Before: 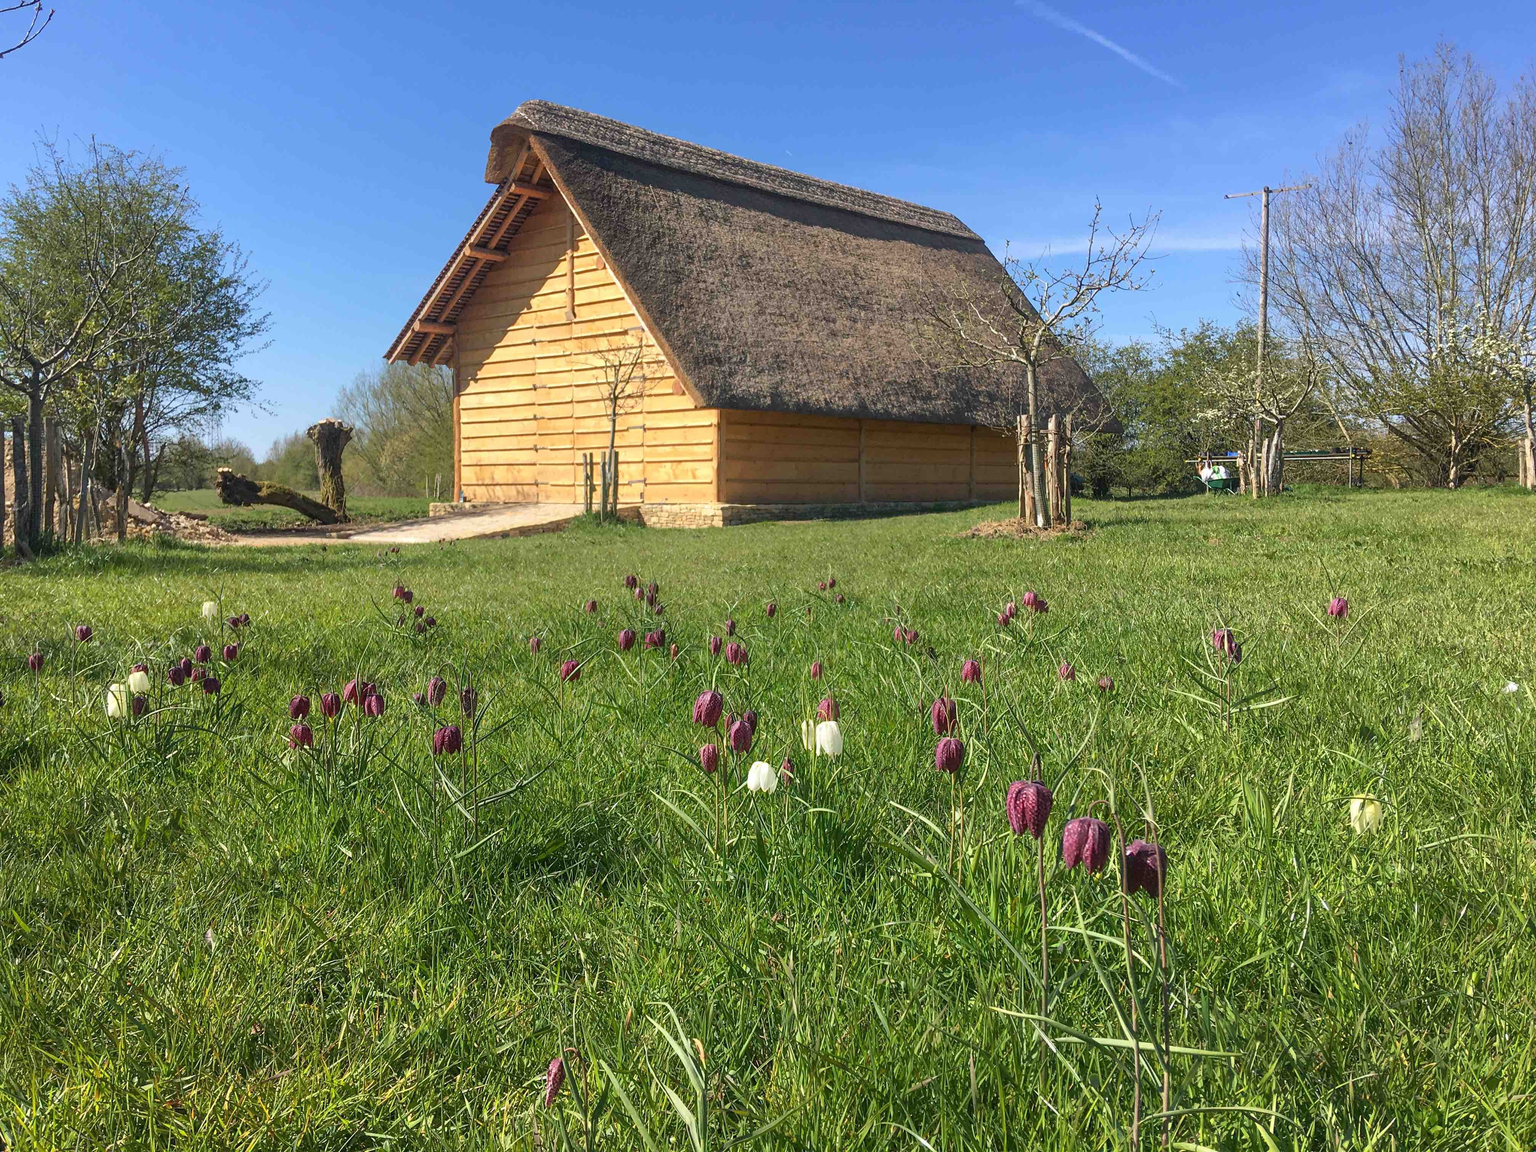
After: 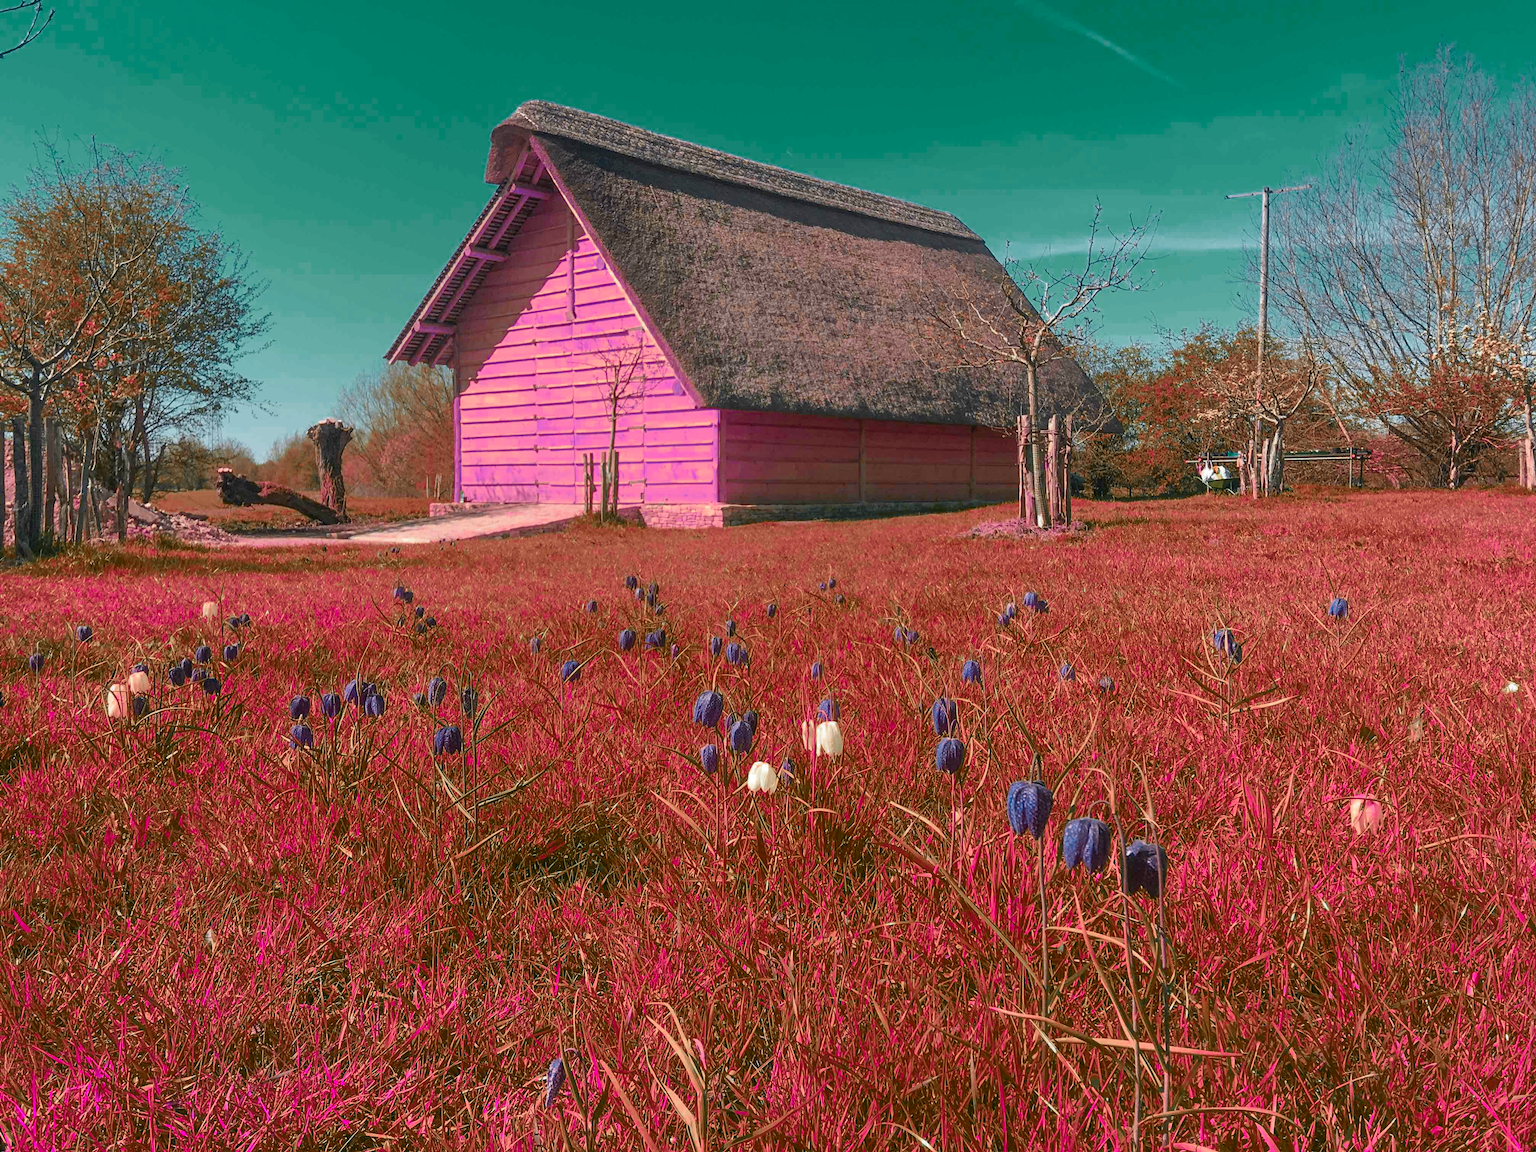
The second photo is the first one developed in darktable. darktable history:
color zones: curves: ch0 [(0.826, 0.353)]; ch1 [(0.242, 0.647) (0.889, 0.342)]; ch2 [(0.246, 0.089) (0.969, 0.068)]
